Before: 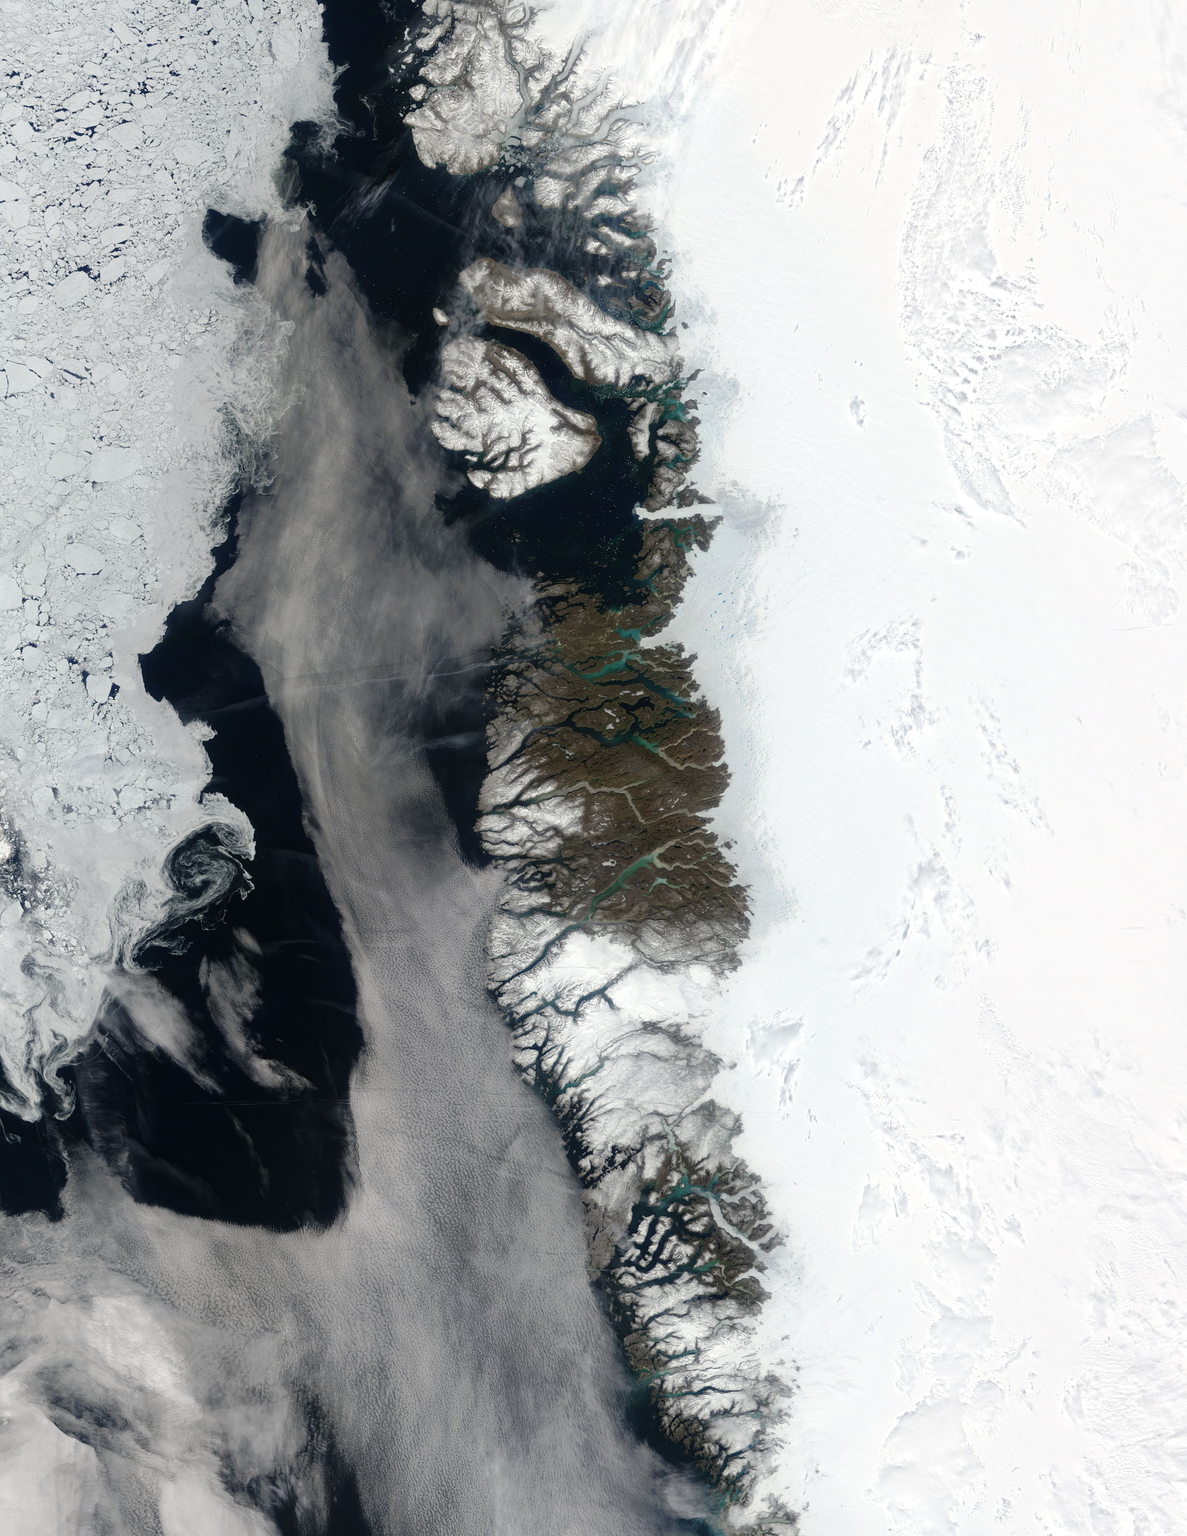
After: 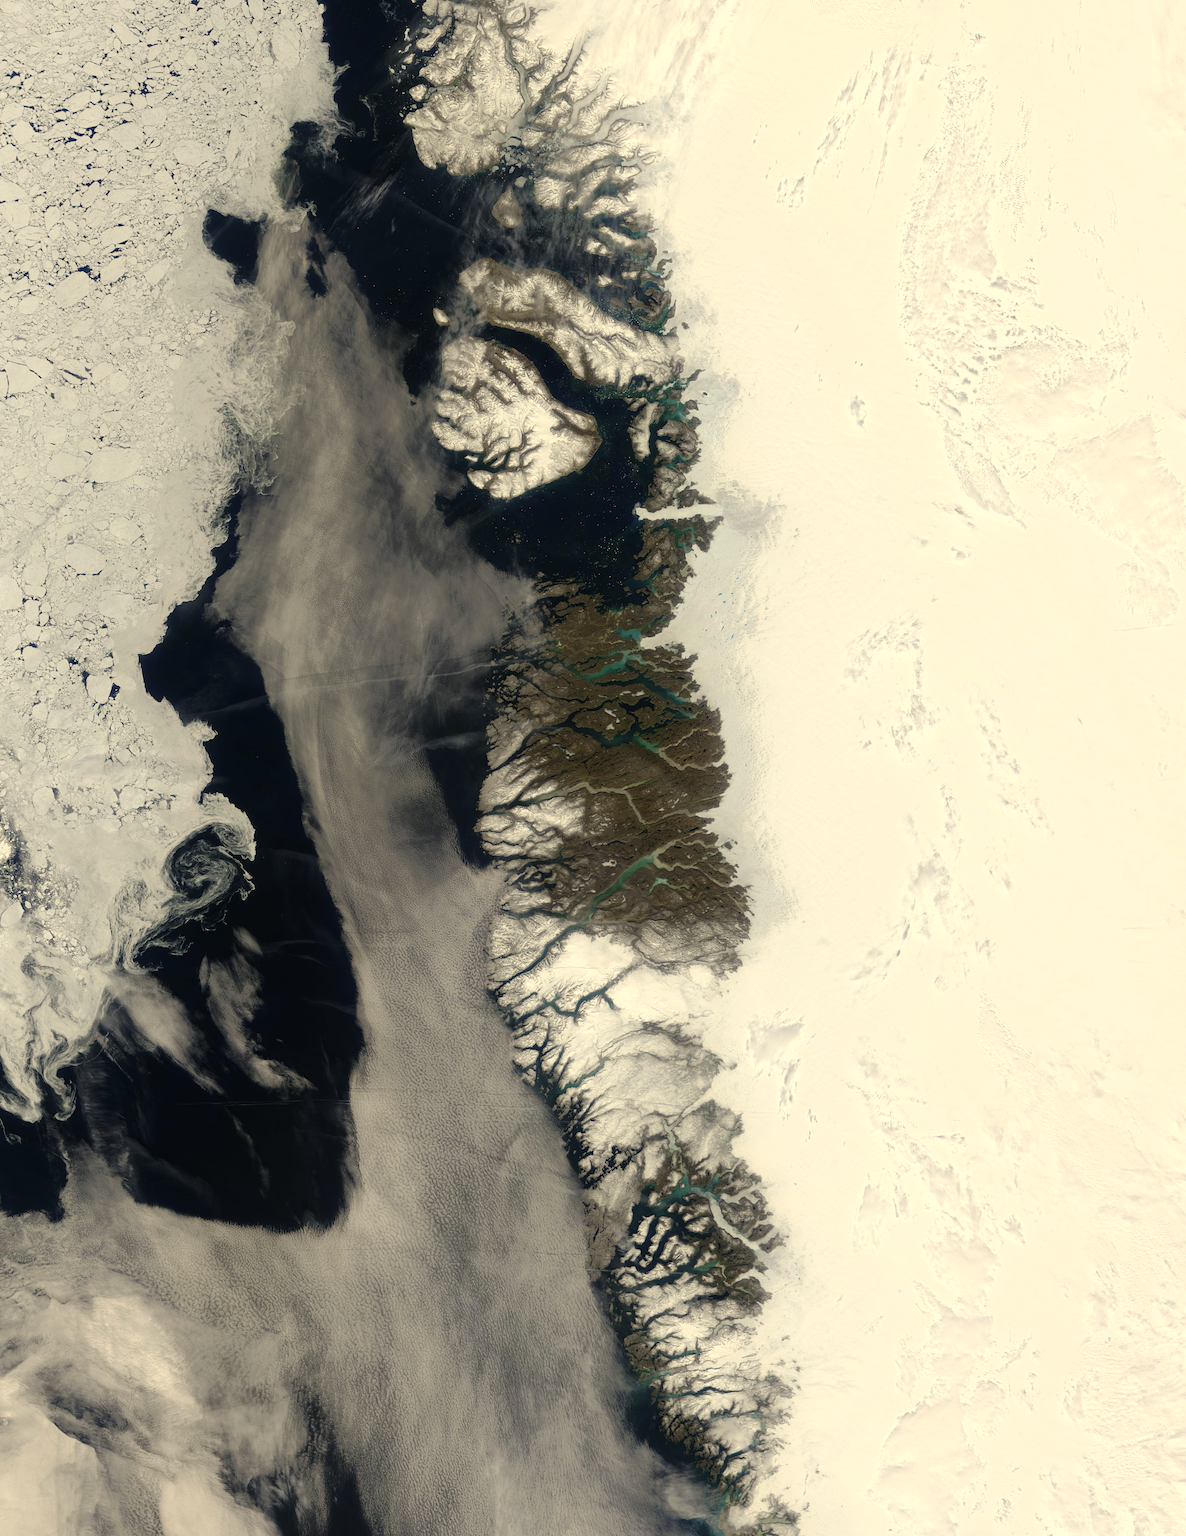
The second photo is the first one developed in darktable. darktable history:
color correction: highlights a* 1.39, highlights b* 17.83
tone equalizer: on, module defaults
